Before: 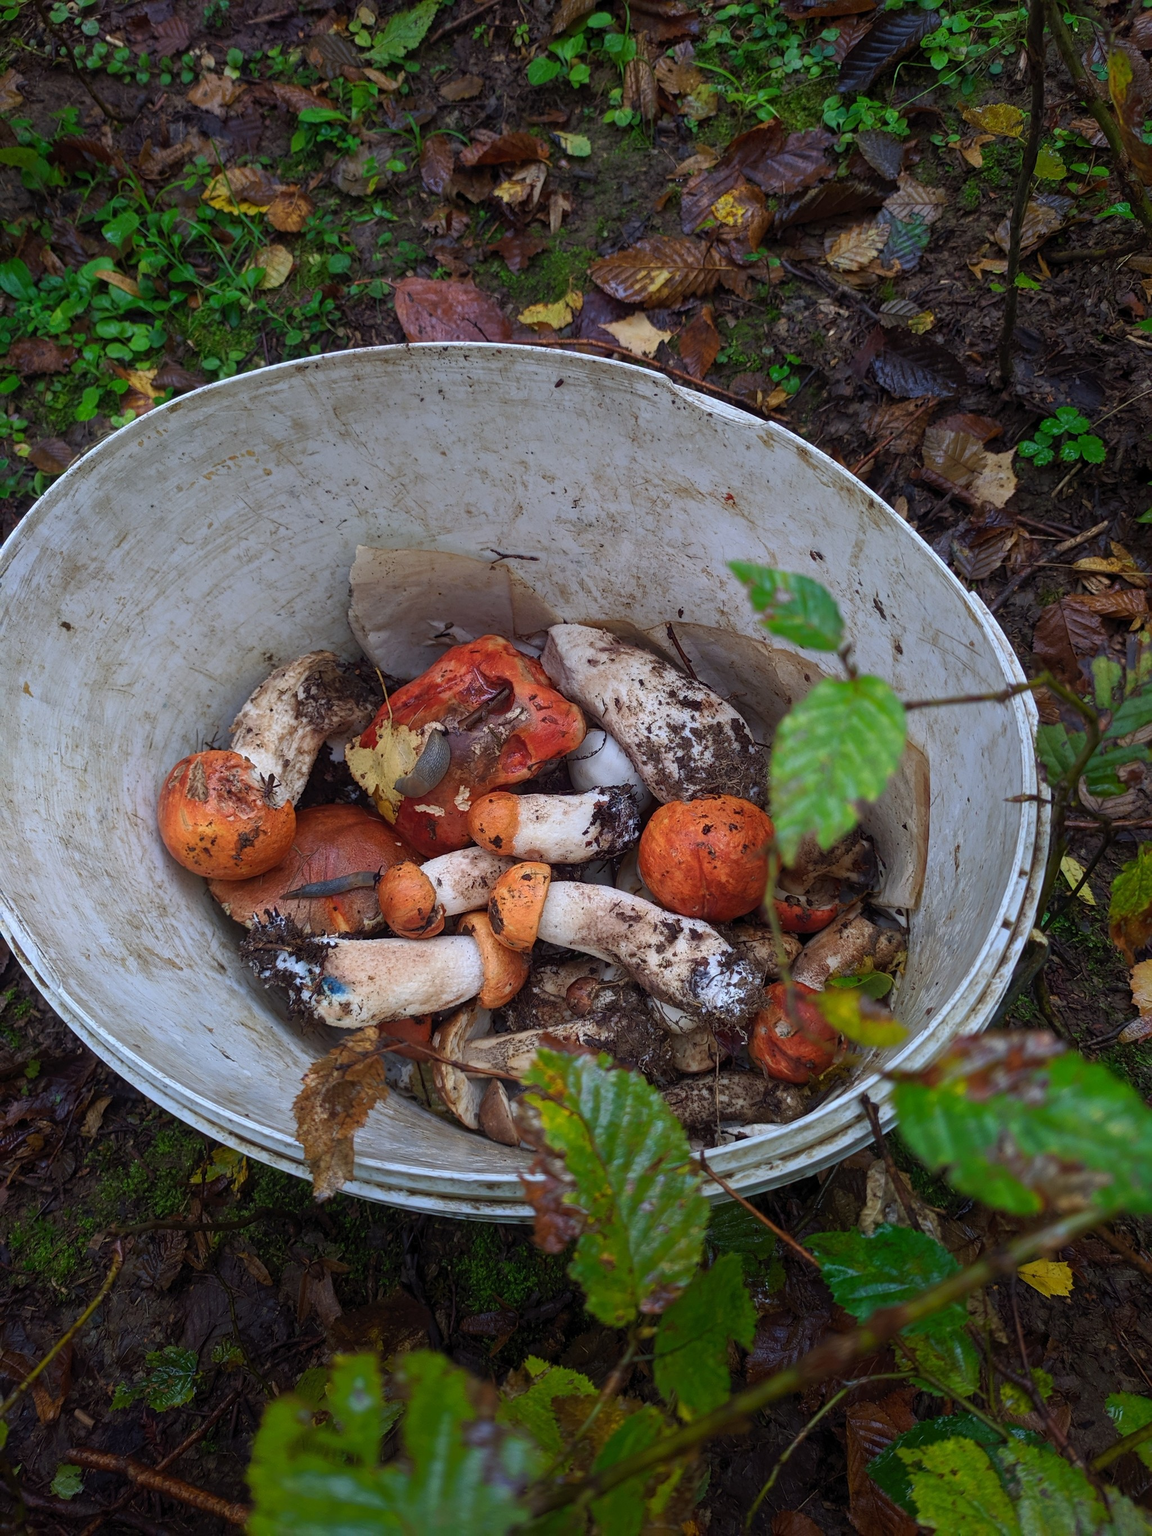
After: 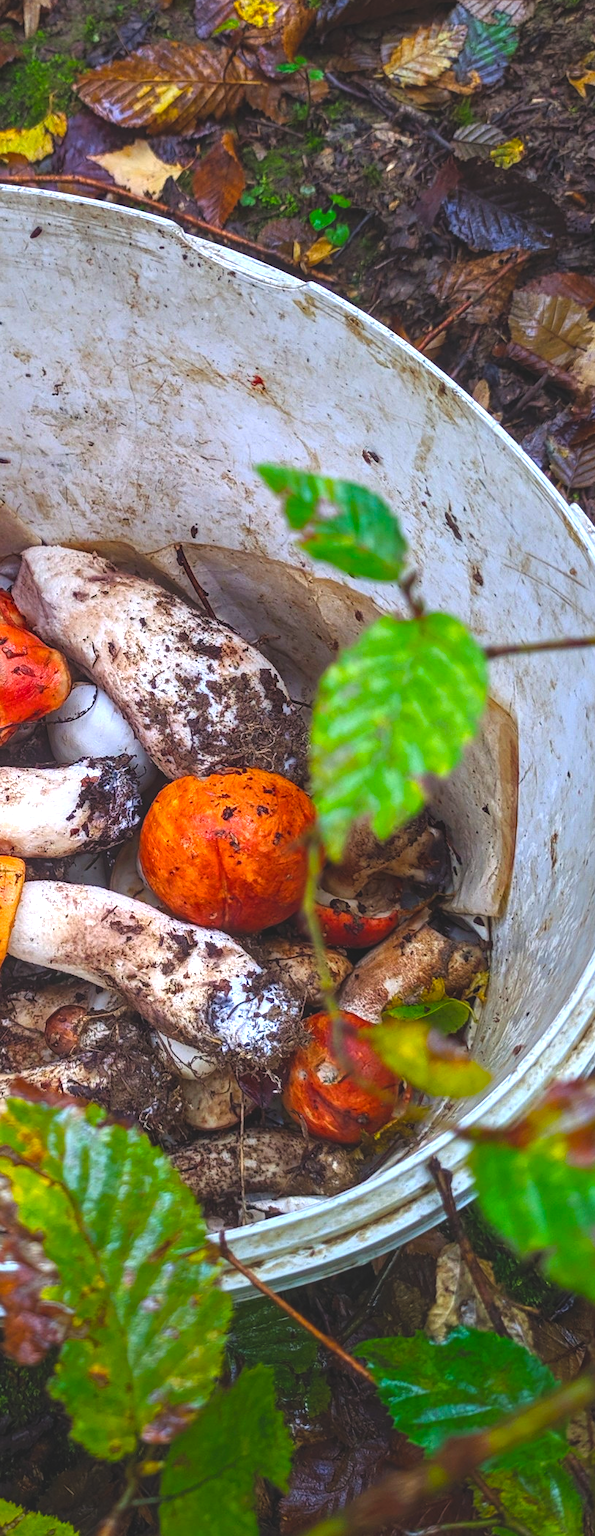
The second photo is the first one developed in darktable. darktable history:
local contrast: detail 130%
exposure: black level correction 0, exposure 0.704 EV, compensate highlight preservation false
crop: left 46.164%, top 13.352%, right 14.092%, bottom 9.799%
color balance rgb: global offset › luminance 1.998%, linear chroma grading › global chroma 15.644%, perceptual saturation grading › global saturation 30.983%, global vibrance 9.269%
